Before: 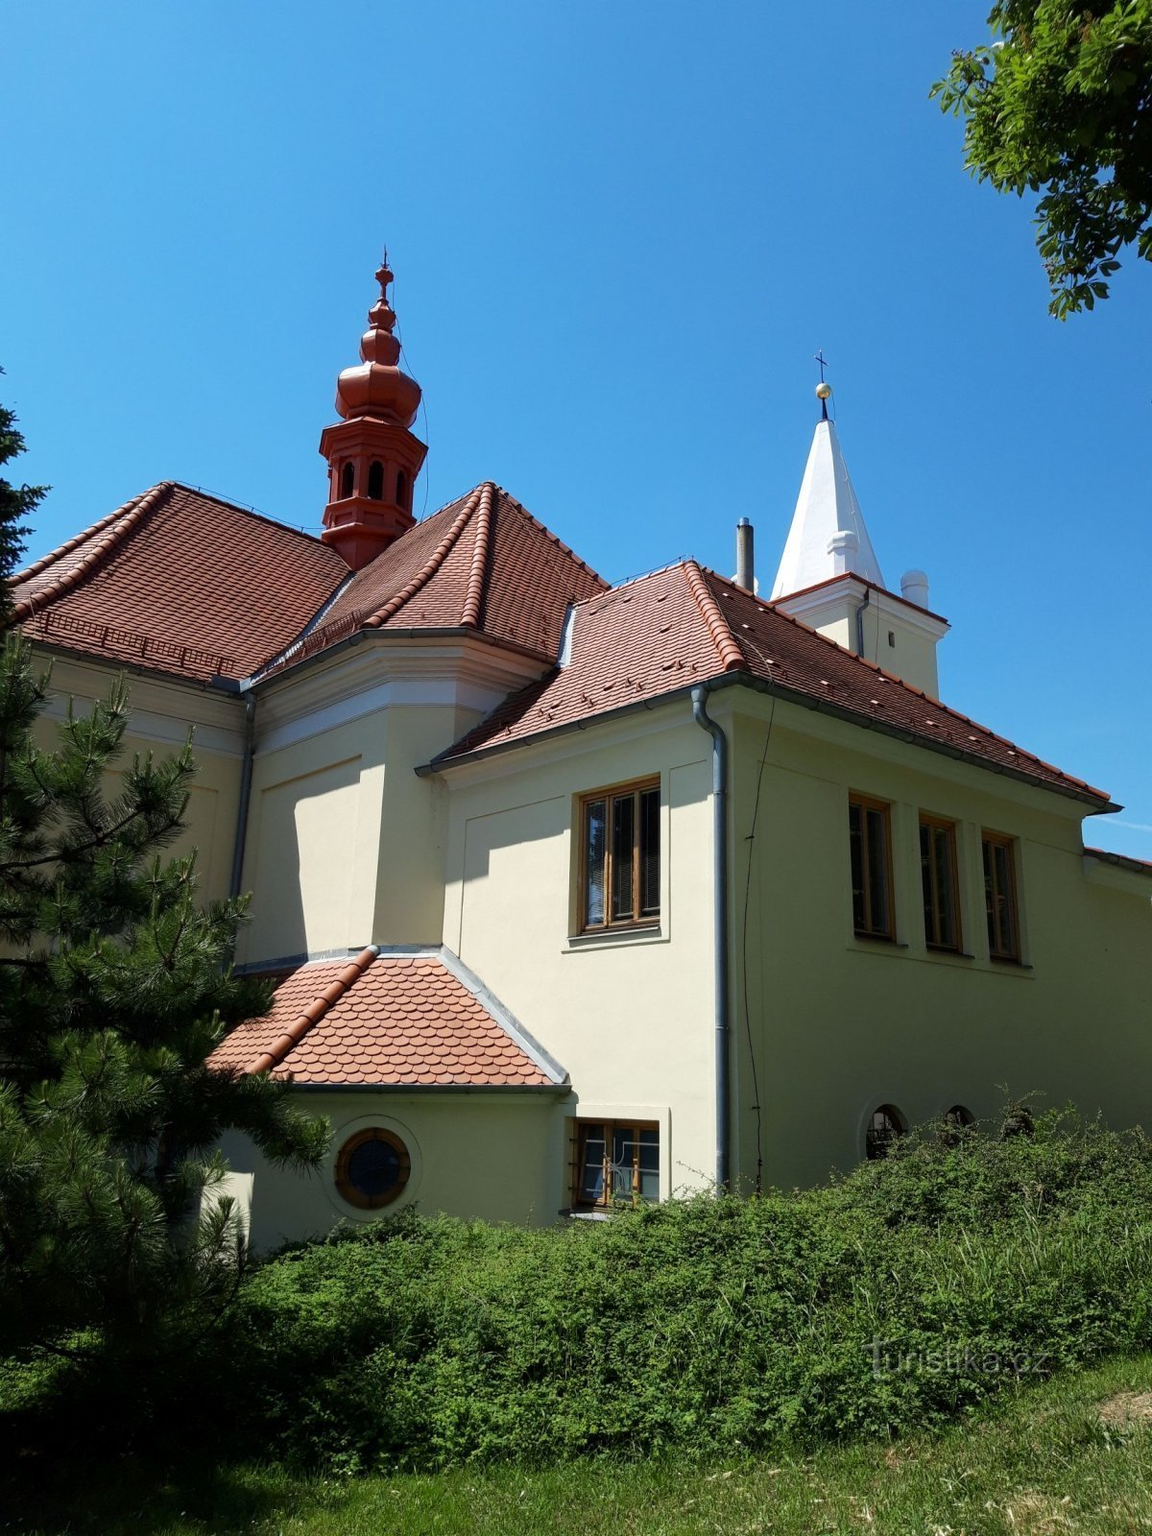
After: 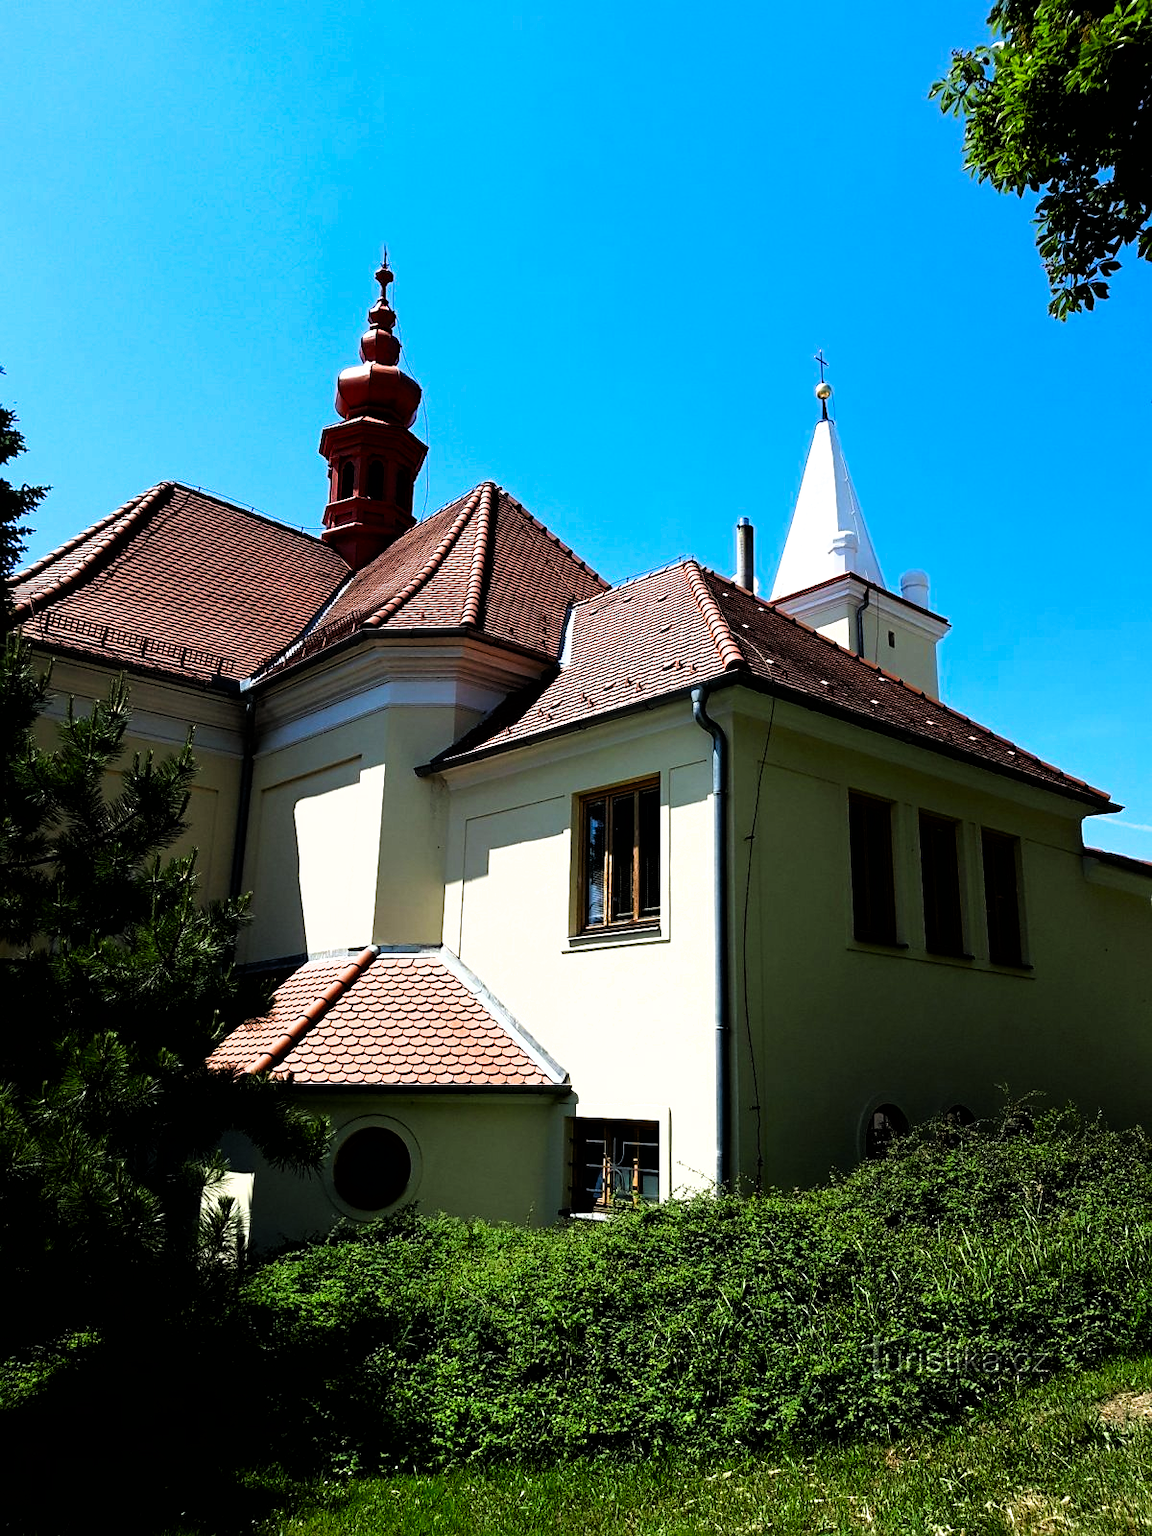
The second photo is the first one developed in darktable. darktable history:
contrast brightness saturation: saturation 0.506
filmic rgb: black relative exposure -8.19 EV, white relative exposure 2.22 EV, threshold 2.99 EV, hardness 7.16, latitude 86.33%, contrast 1.703, highlights saturation mix -3.42%, shadows ↔ highlights balance -2.59%, iterations of high-quality reconstruction 0, enable highlight reconstruction true
sharpen: radius 1.895, amount 0.41, threshold 1.23
